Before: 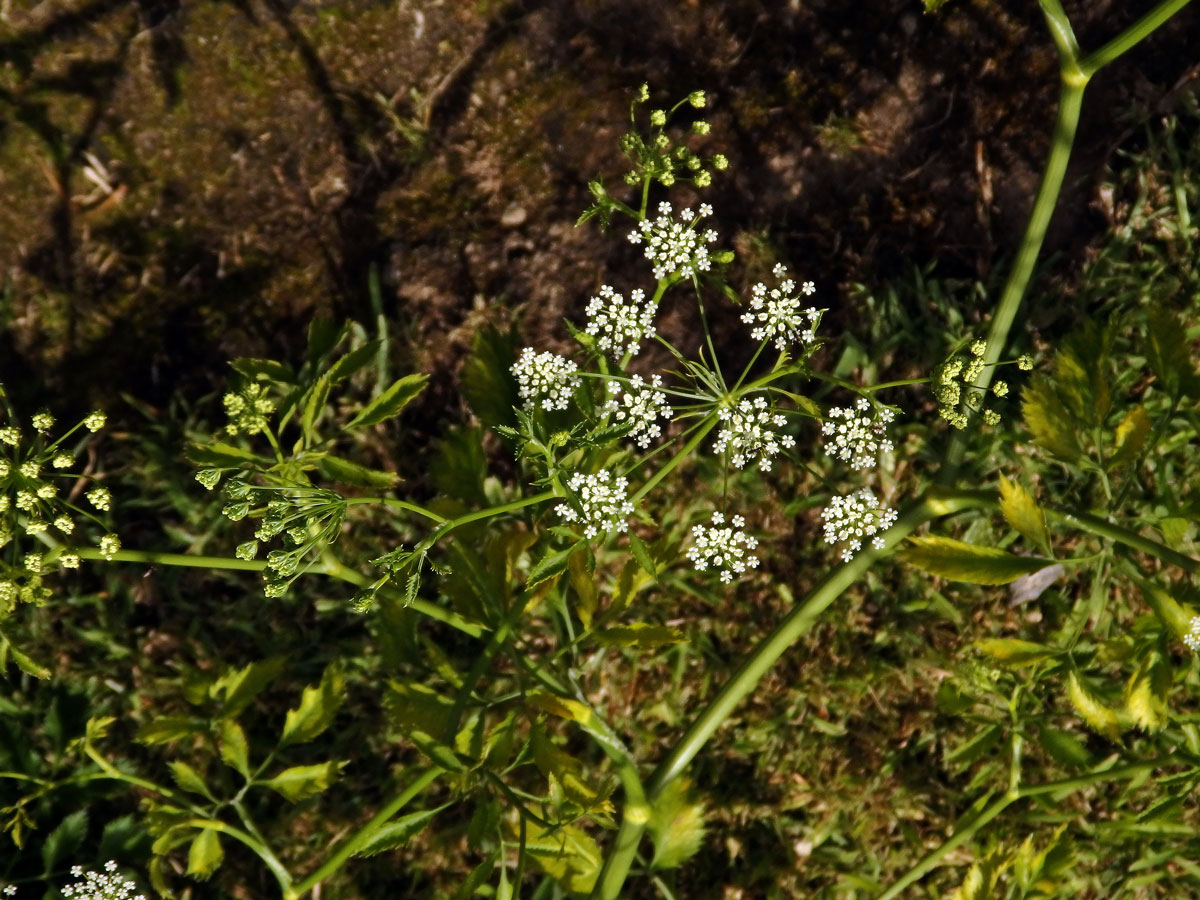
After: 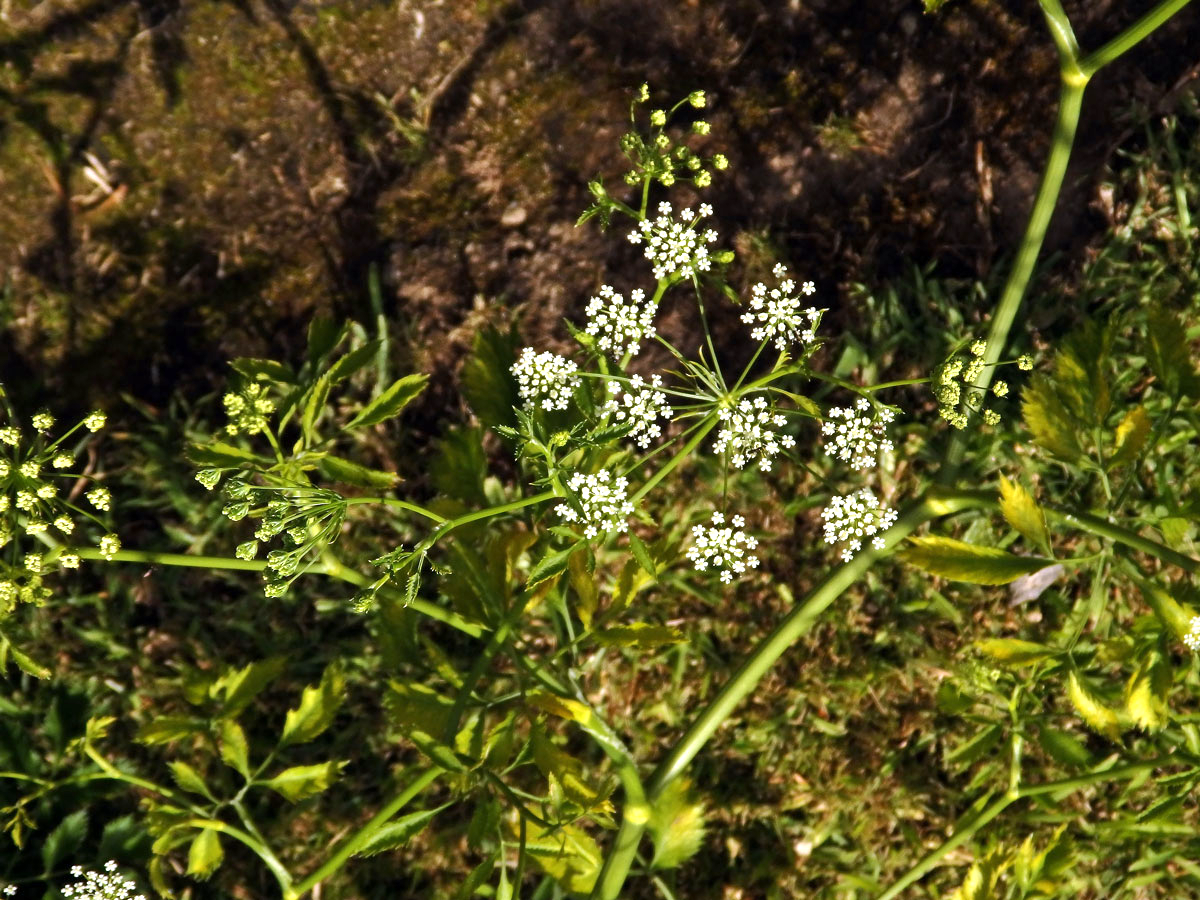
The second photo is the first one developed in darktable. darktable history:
exposure: exposure 0.659 EV, compensate highlight preservation false
